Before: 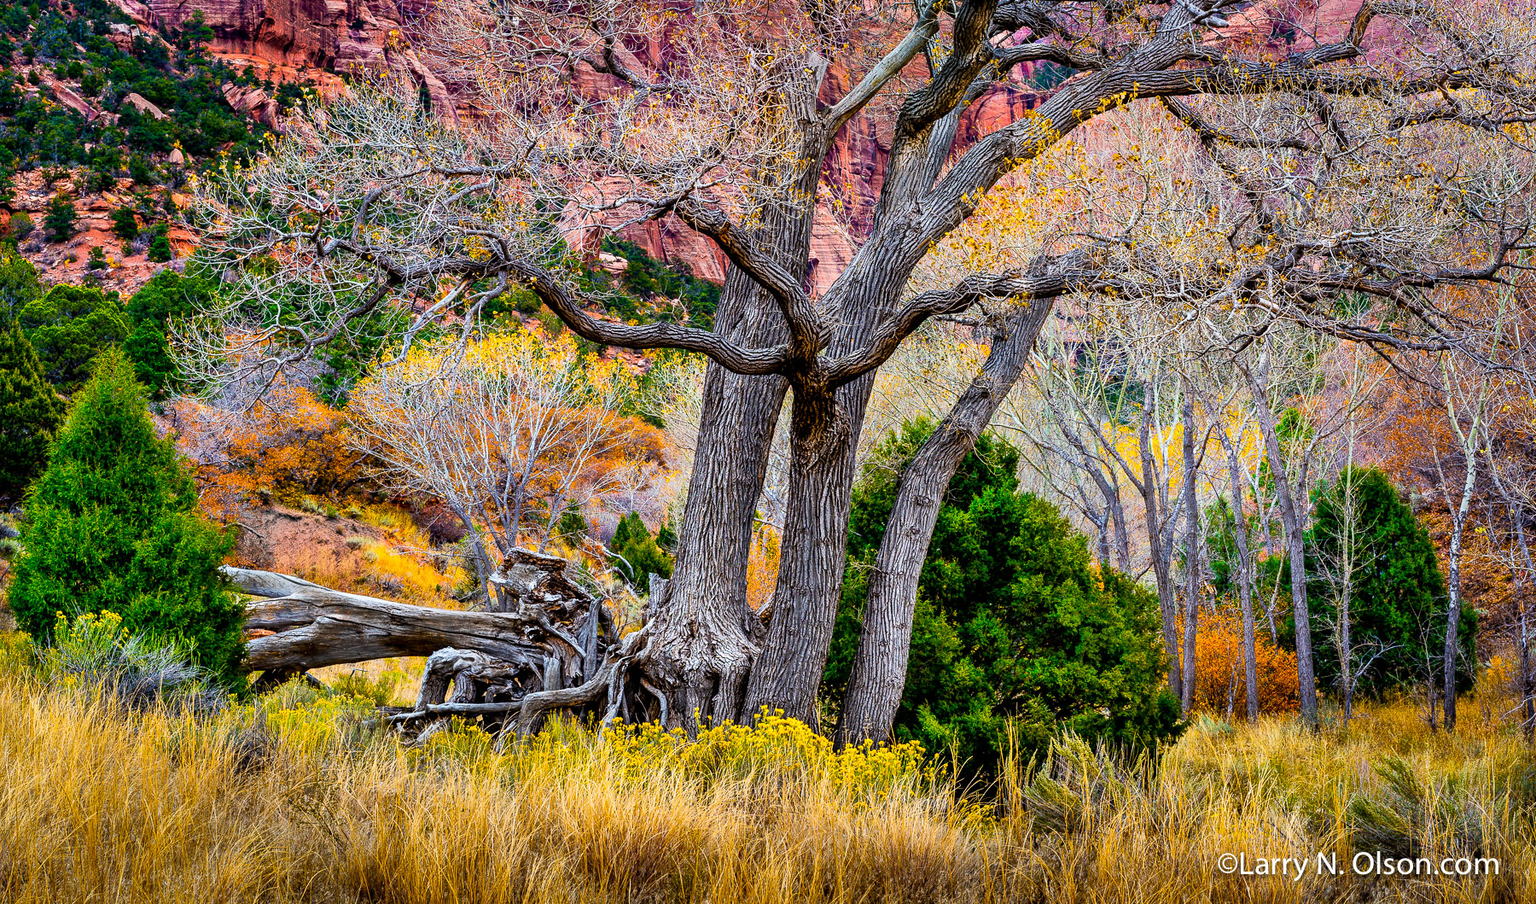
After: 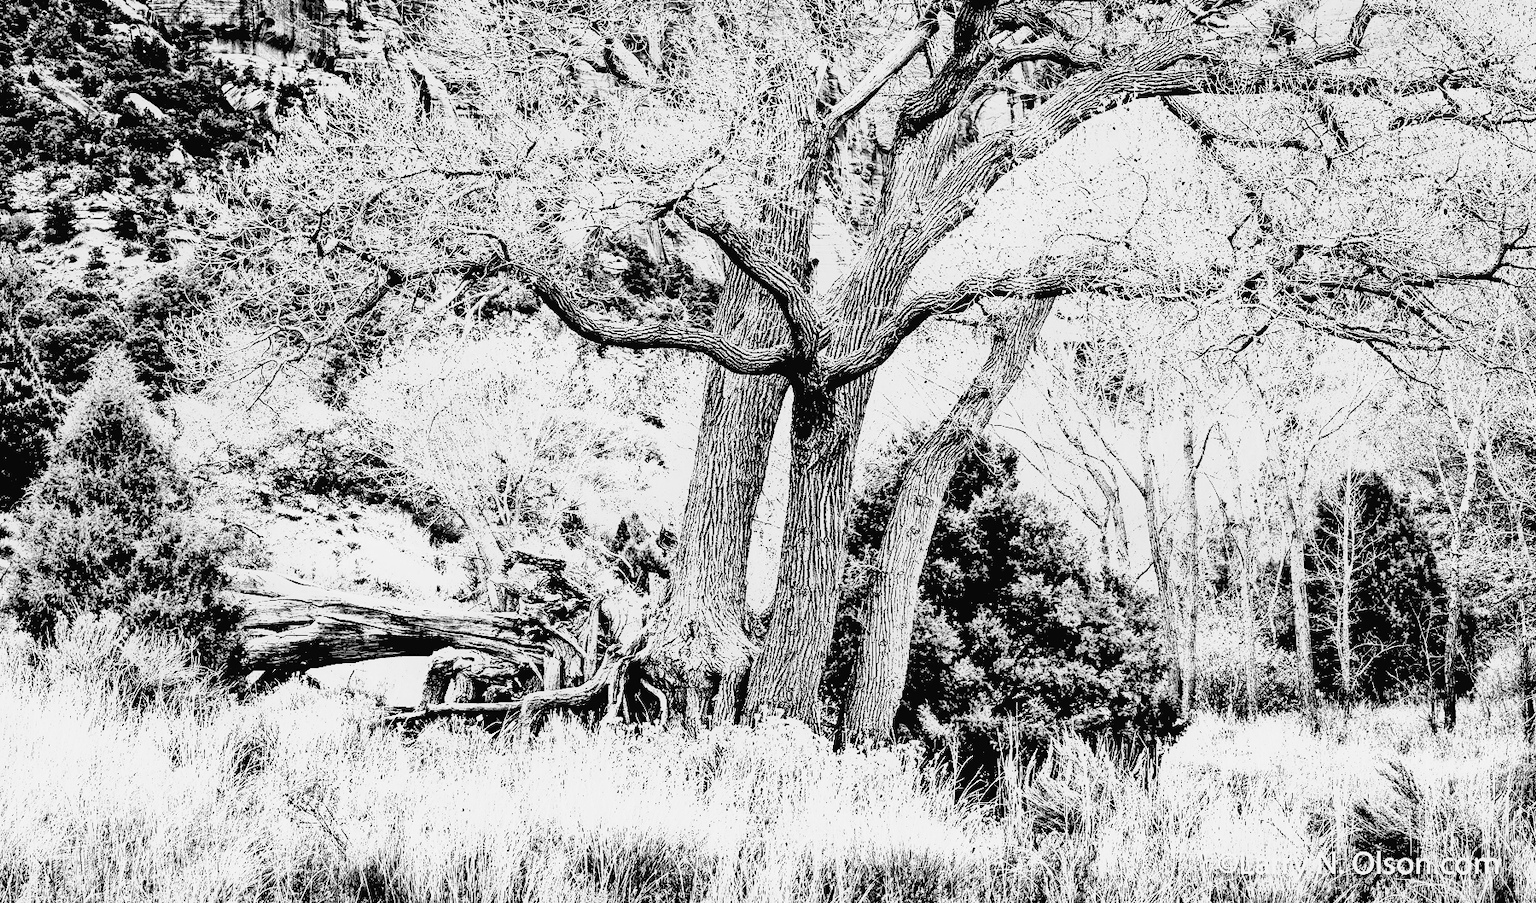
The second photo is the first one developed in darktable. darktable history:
tone equalizer: -8 EV -0.528 EV, -7 EV -0.319 EV, -6 EV -0.083 EV, -5 EV 0.413 EV, -4 EV 0.985 EV, -3 EV 0.791 EV, -2 EV -0.01 EV, -1 EV 0.14 EV, +0 EV -0.012 EV, smoothing 1
base curve: curves: ch0 [(0, 0) (0.007, 0.004) (0.027, 0.03) (0.046, 0.07) (0.207, 0.54) (0.442, 0.872) (0.673, 0.972) (1, 1)], preserve colors none
white balance: red 0.98, blue 1.034
exposure: black level correction 0.035, exposure 0.9 EV, compensate highlight preservation false
monochrome: a 30.25, b 92.03
color balance rgb: perceptual saturation grading › global saturation 25%, global vibrance 20%
tone curve: curves: ch0 [(0, 0.023) (0.113, 0.084) (0.285, 0.301) (0.673, 0.796) (0.845, 0.932) (0.994, 0.971)]; ch1 [(0, 0) (0.456, 0.437) (0.498, 0.5) (0.57, 0.559) (0.631, 0.639) (1, 1)]; ch2 [(0, 0) (0.417, 0.44) (0.46, 0.453) (0.502, 0.507) (0.55, 0.57) (0.67, 0.712) (1, 1)], color space Lab, independent channels, preserve colors none
